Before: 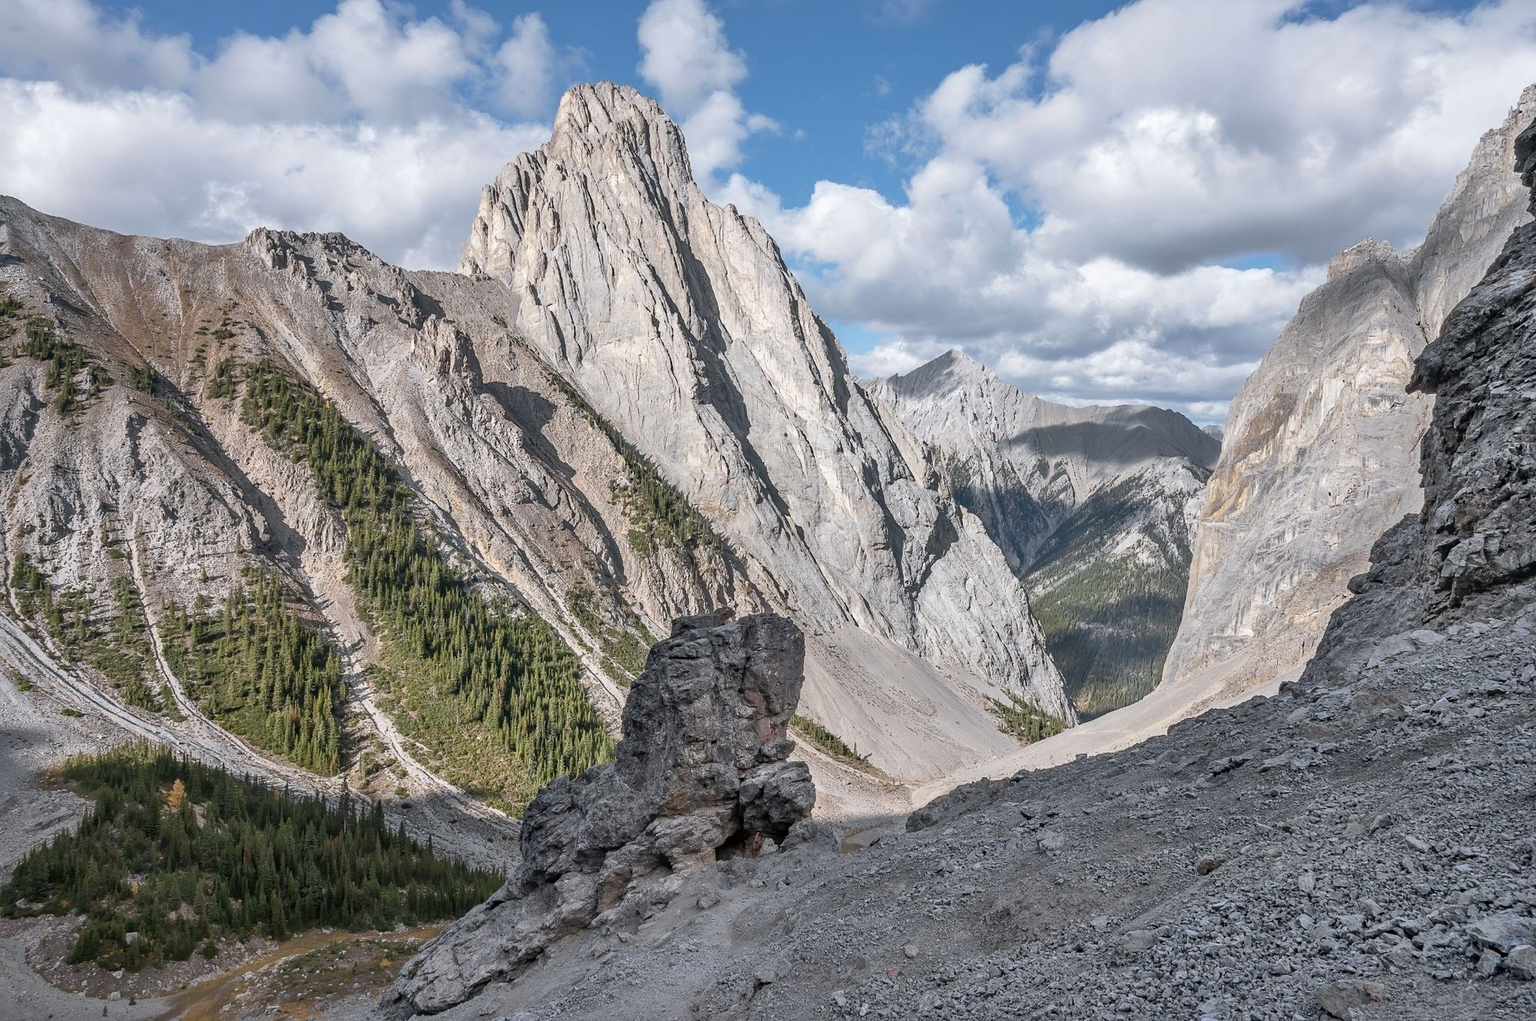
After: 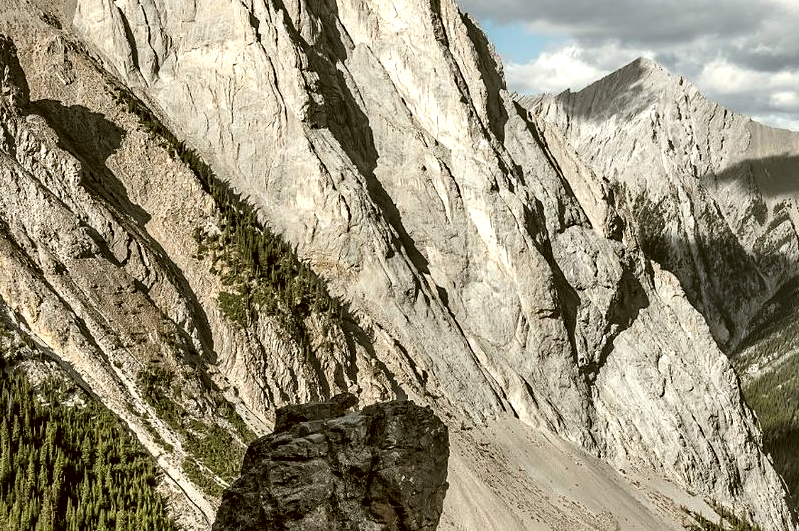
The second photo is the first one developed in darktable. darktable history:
color correction: highlights a* -1.43, highlights b* 10.12, shadows a* 0.395, shadows b* 19.35
levels: levels [0.182, 0.542, 0.902]
crop: left 30%, top 30%, right 30%, bottom 30%
